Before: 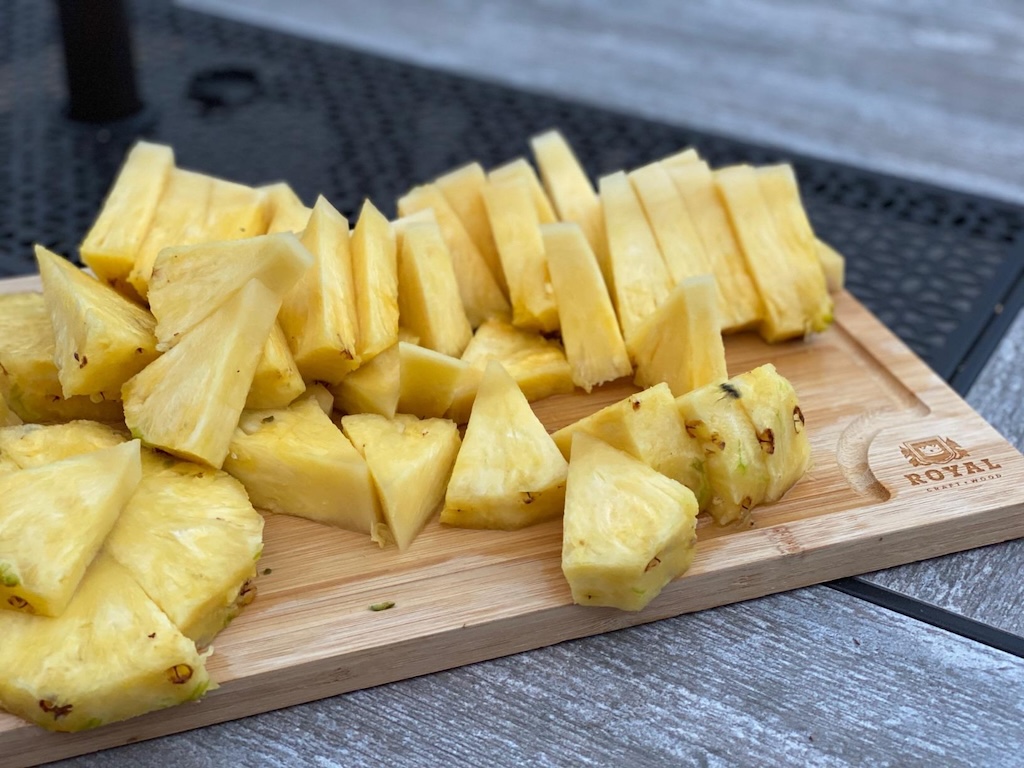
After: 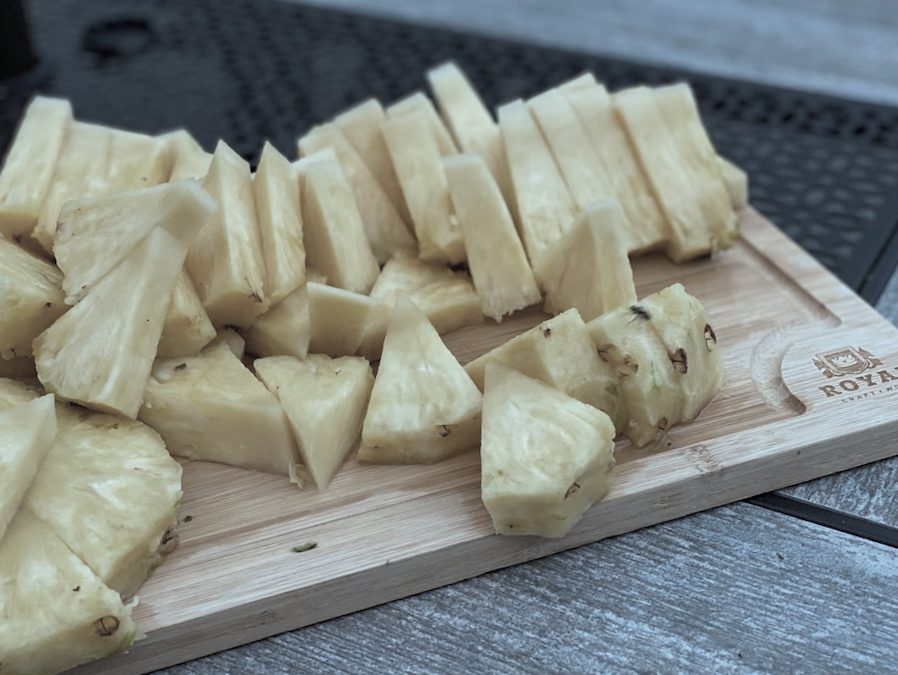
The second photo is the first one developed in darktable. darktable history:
crop and rotate: angle 3.17°, left 5.909%, top 5.69%
color zones: curves: ch0 [(0, 0.487) (0.241, 0.395) (0.434, 0.373) (0.658, 0.412) (0.838, 0.487)]; ch1 [(0, 0) (0.053, 0.053) (0.211, 0.202) (0.579, 0.259) (0.781, 0.241)]
color correction: highlights a* -10.56, highlights b* -18.84
contrast brightness saturation: saturation -0.056
